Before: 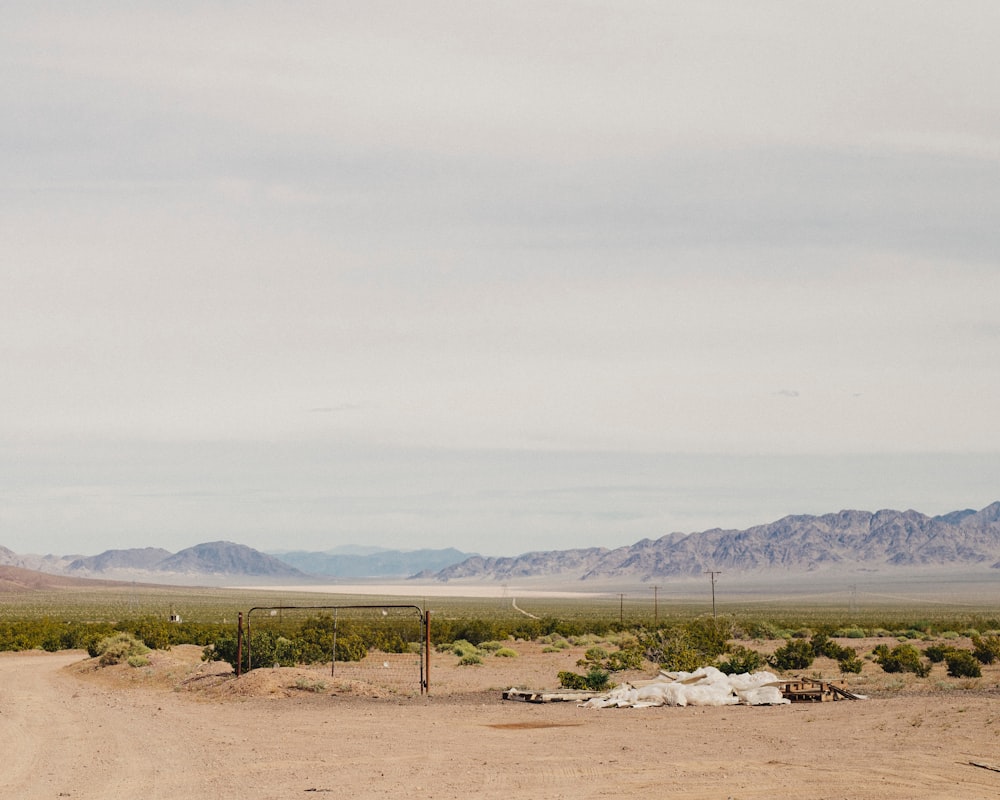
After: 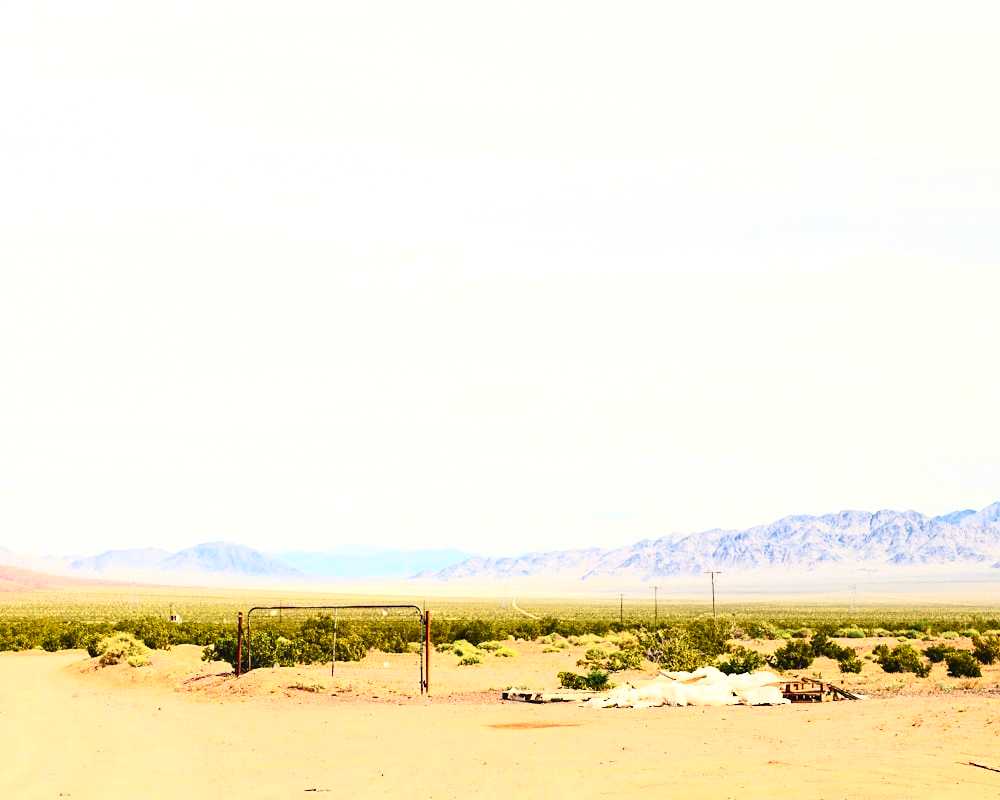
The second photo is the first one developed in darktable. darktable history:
exposure: black level correction 0.001, exposure 0.96 EV, compensate exposure bias true, compensate highlight preservation false
tone curve: curves: ch0 [(0, 0) (0.187, 0.12) (0.384, 0.363) (0.577, 0.681) (0.735, 0.881) (0.864, 0.959) (1, 0.987)]; ch1 [(0, 0) (0.402, 0.36) (0.476, 0.466) (0.501, 0.501) (0.518, 0.514) (0.564, 0.614) (0.614, 0.664) (0.741, 0.829) (1, 1)]; ch2 [(0, 0) (0.429, 0.387) (0.483, 0.481) (0.503, 0.501) (0.522, 0.533) (0.564, 0.605) (0.615, 0.697) (0.702, 0.774) (1, 0.895)], color space Lab, independent channels, preserve colors none
